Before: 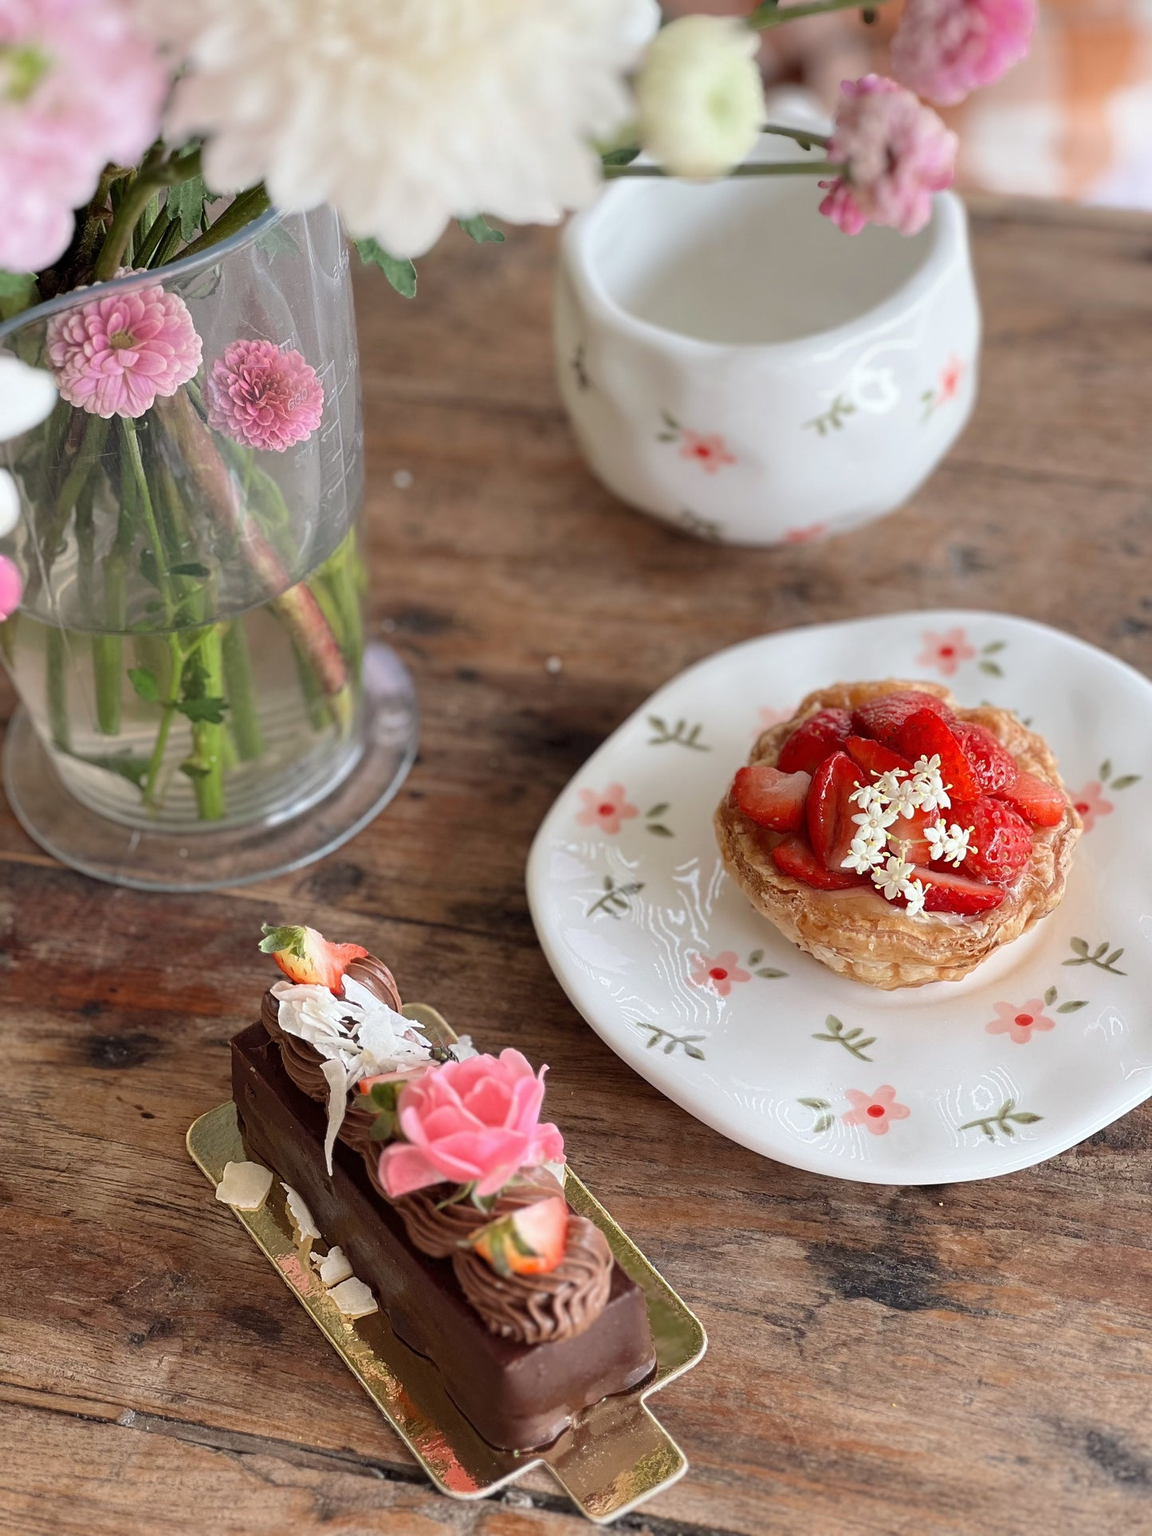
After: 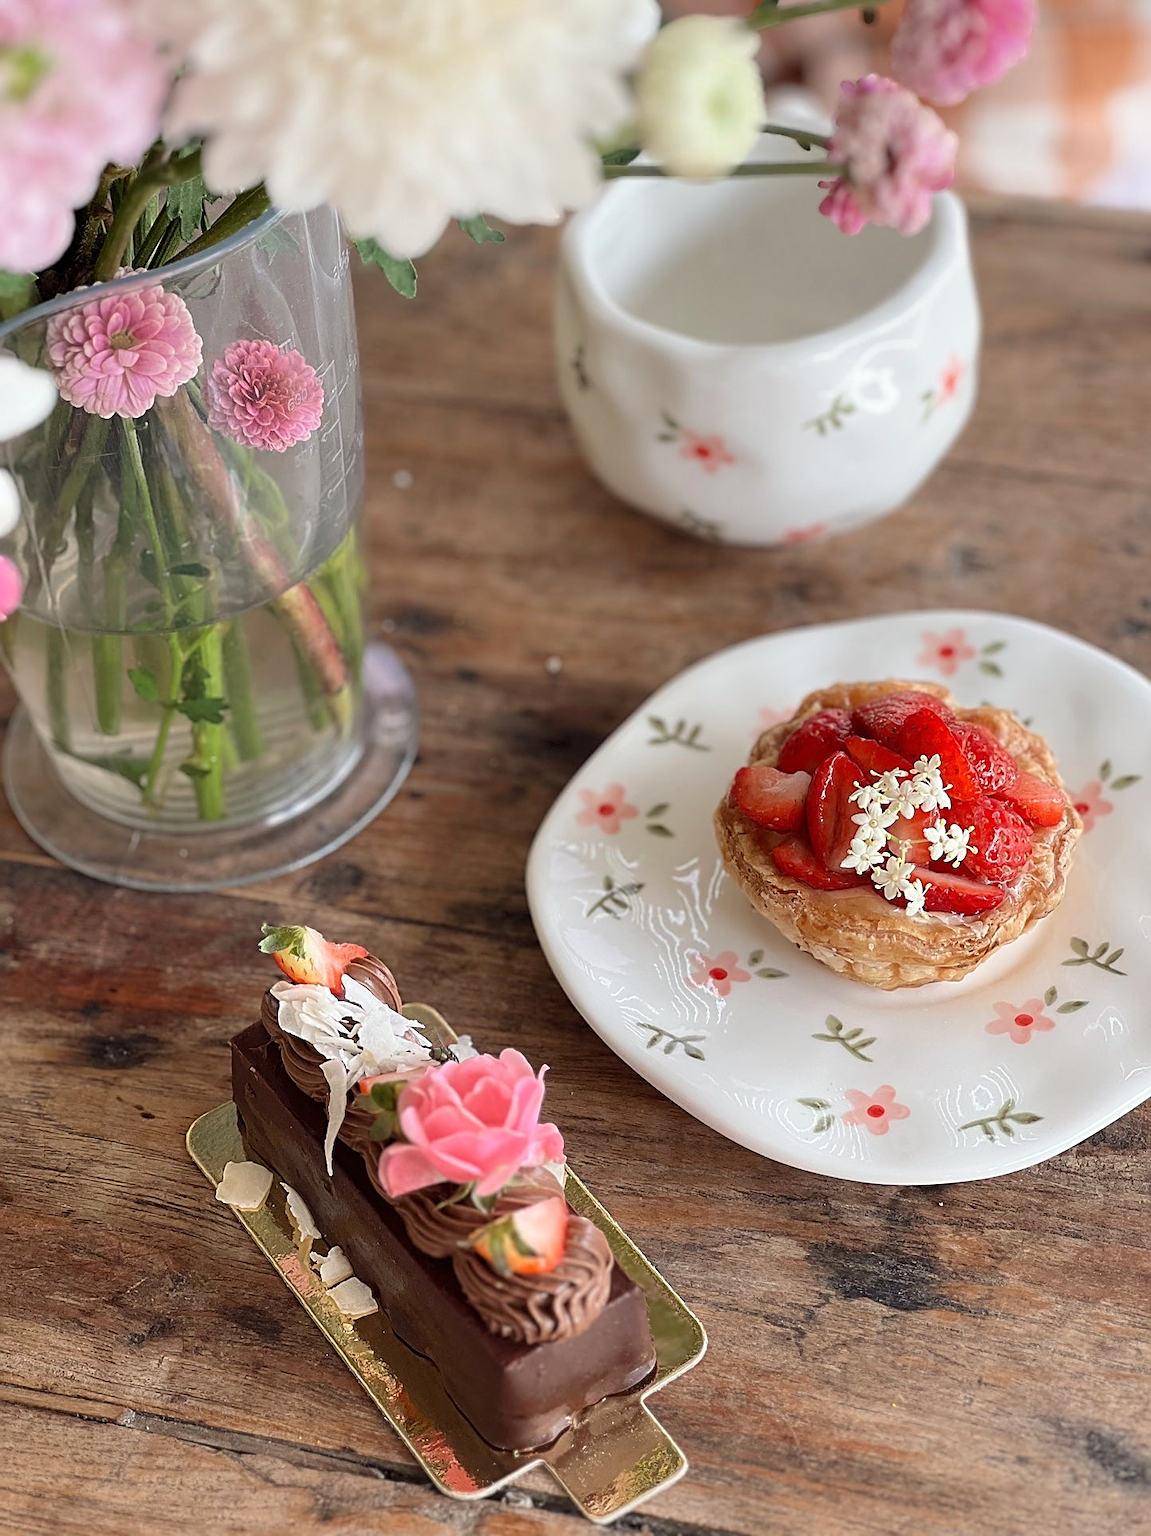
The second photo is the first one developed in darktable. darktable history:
white balance: red 1.009, blue 0.985
sharpen: on, module defaults
